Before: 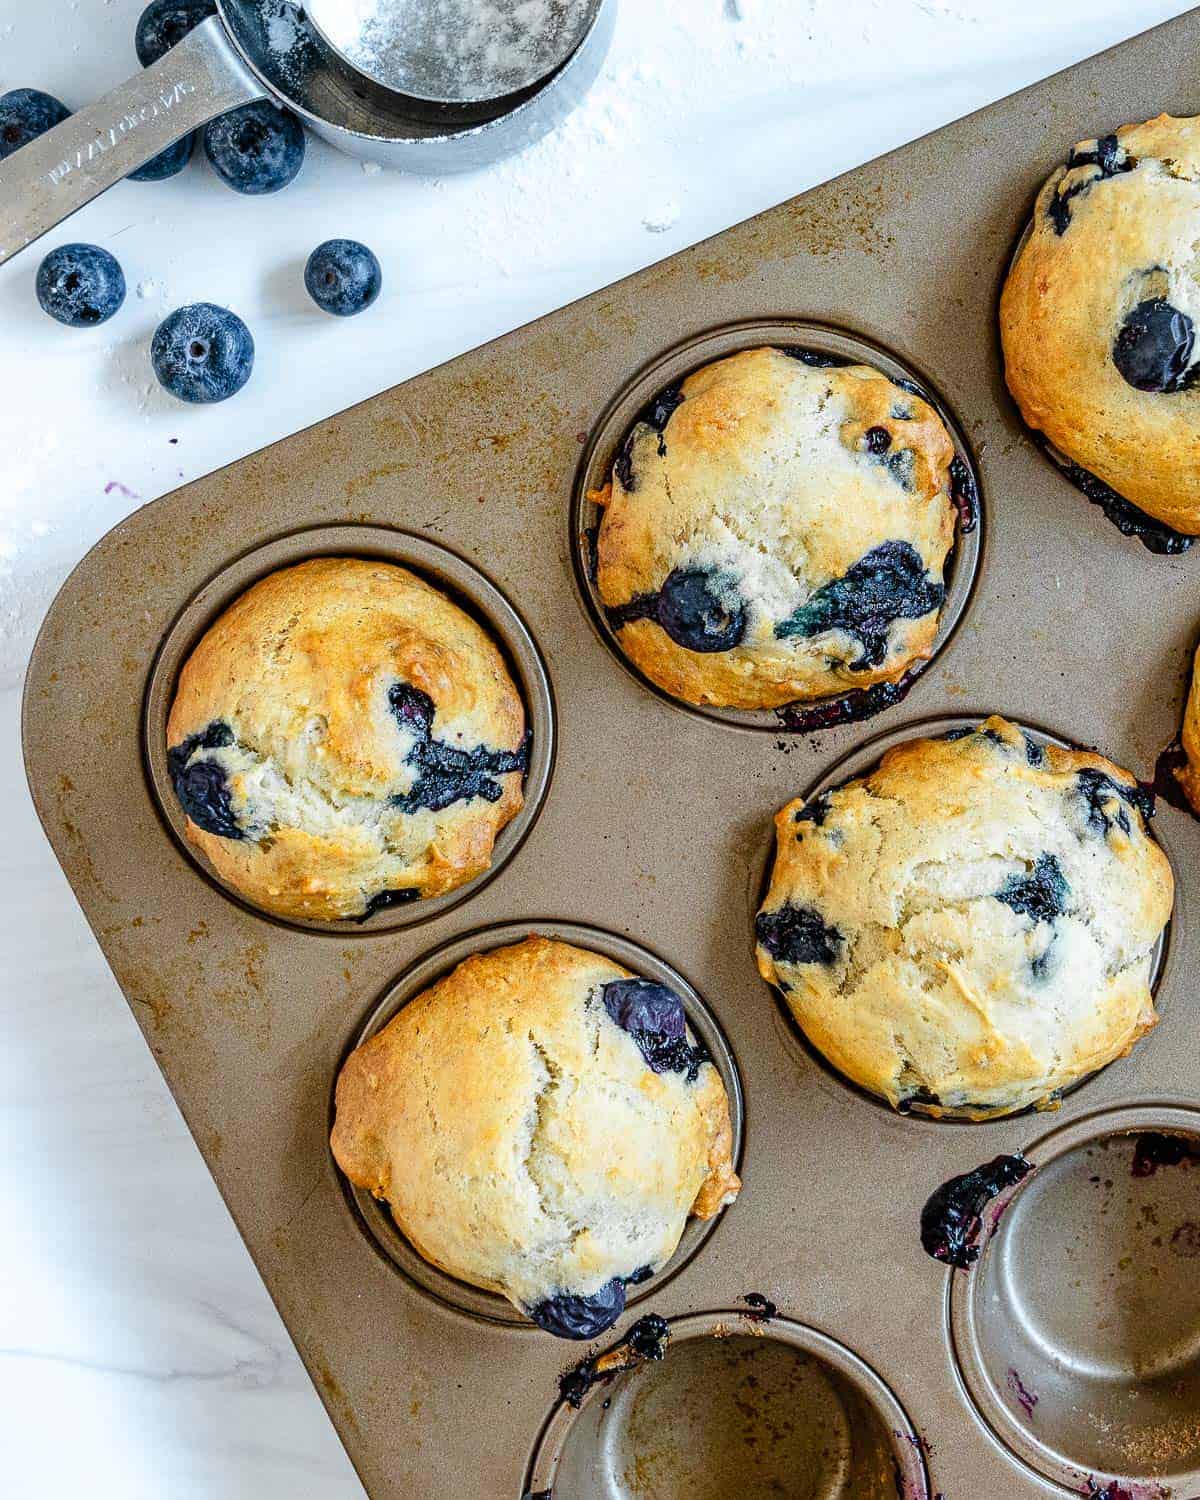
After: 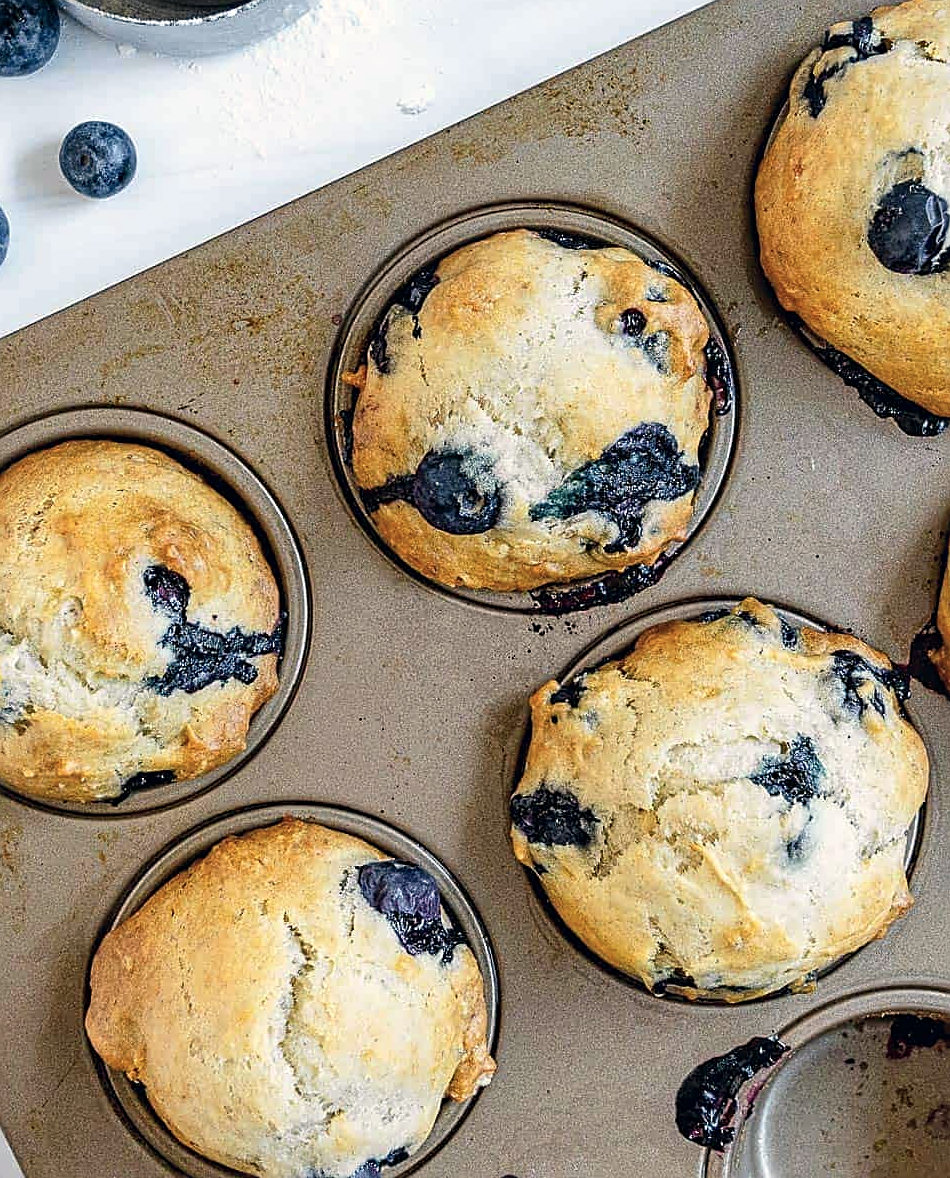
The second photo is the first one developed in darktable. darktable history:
crop and rotate: left 20.461%, top 7.879%, right 0.354%, bottom 13.556%
color correction: highlights a* 2.9, highlights b* 5, shadows a* -1.69, shadows b* -4.9, saturation 0.818
sharpen: on, module defaults
